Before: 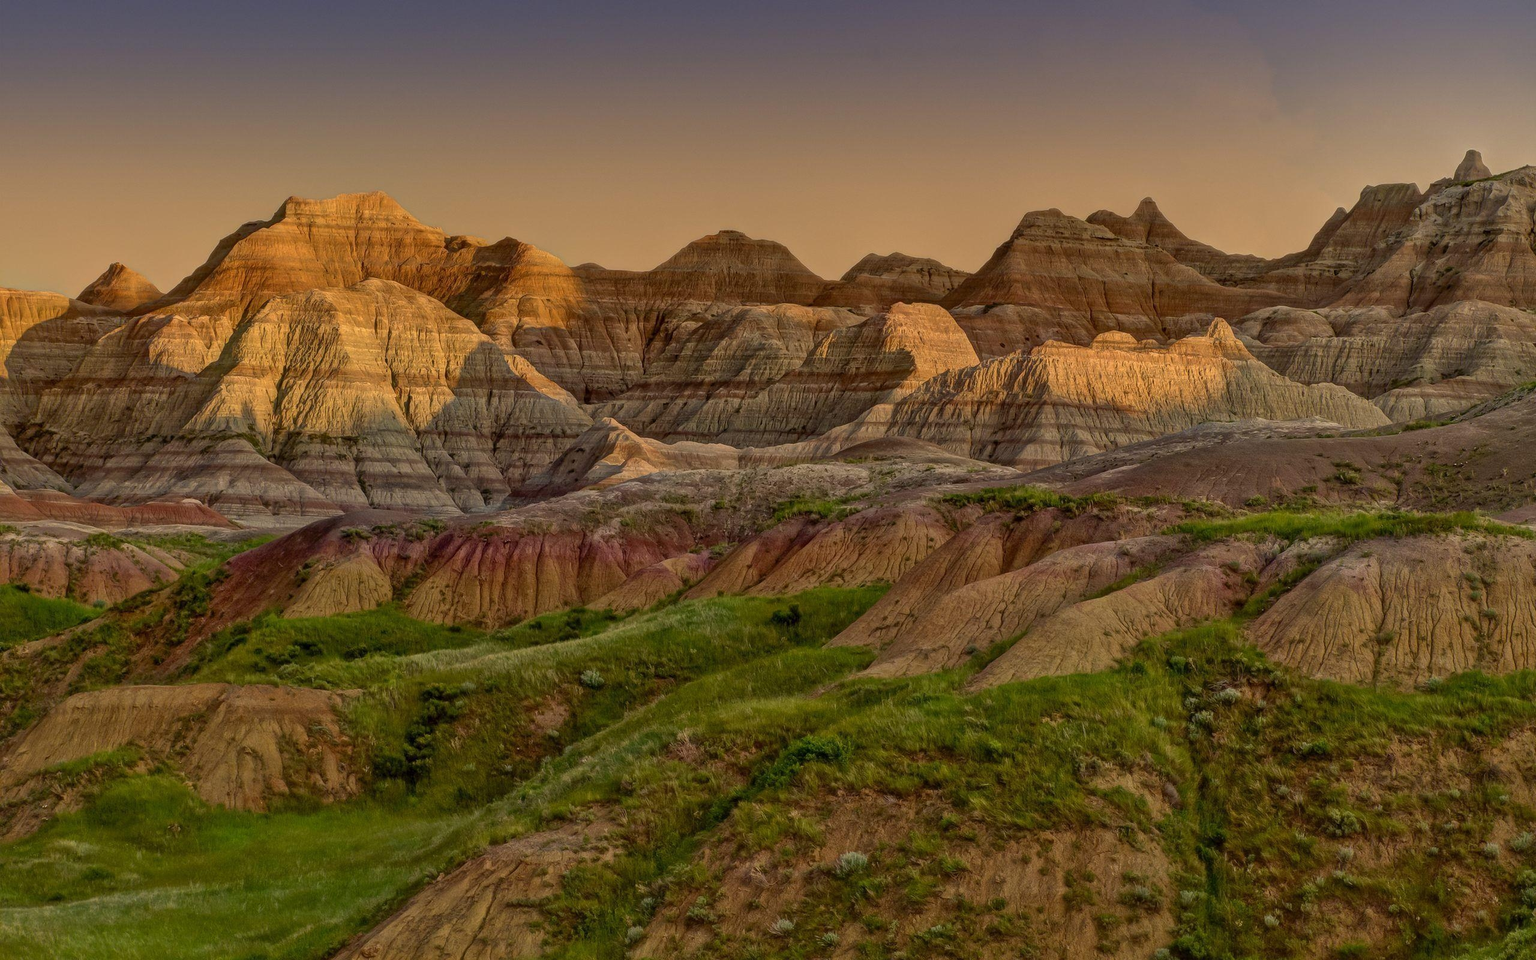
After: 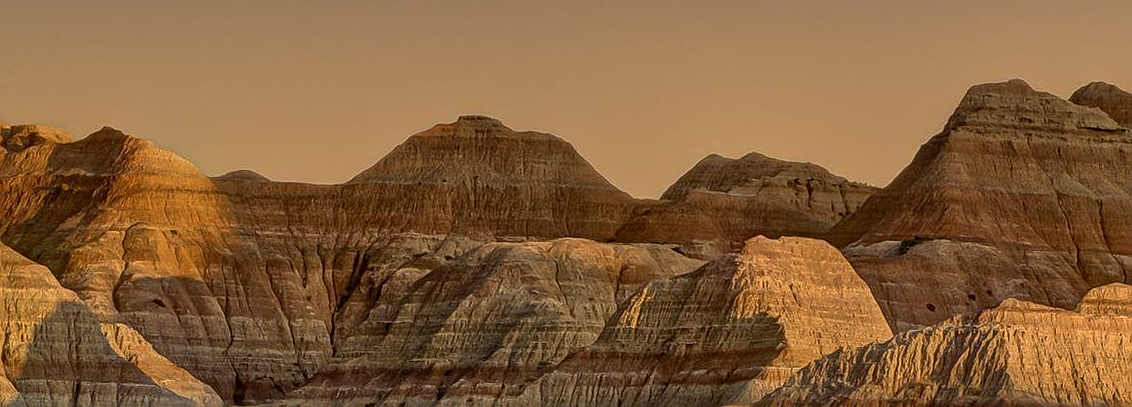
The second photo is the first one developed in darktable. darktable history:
sharpen: amount 0.499
crop: left 28.932%, top 16.806%, right 26.839%, bottom 57.746%
